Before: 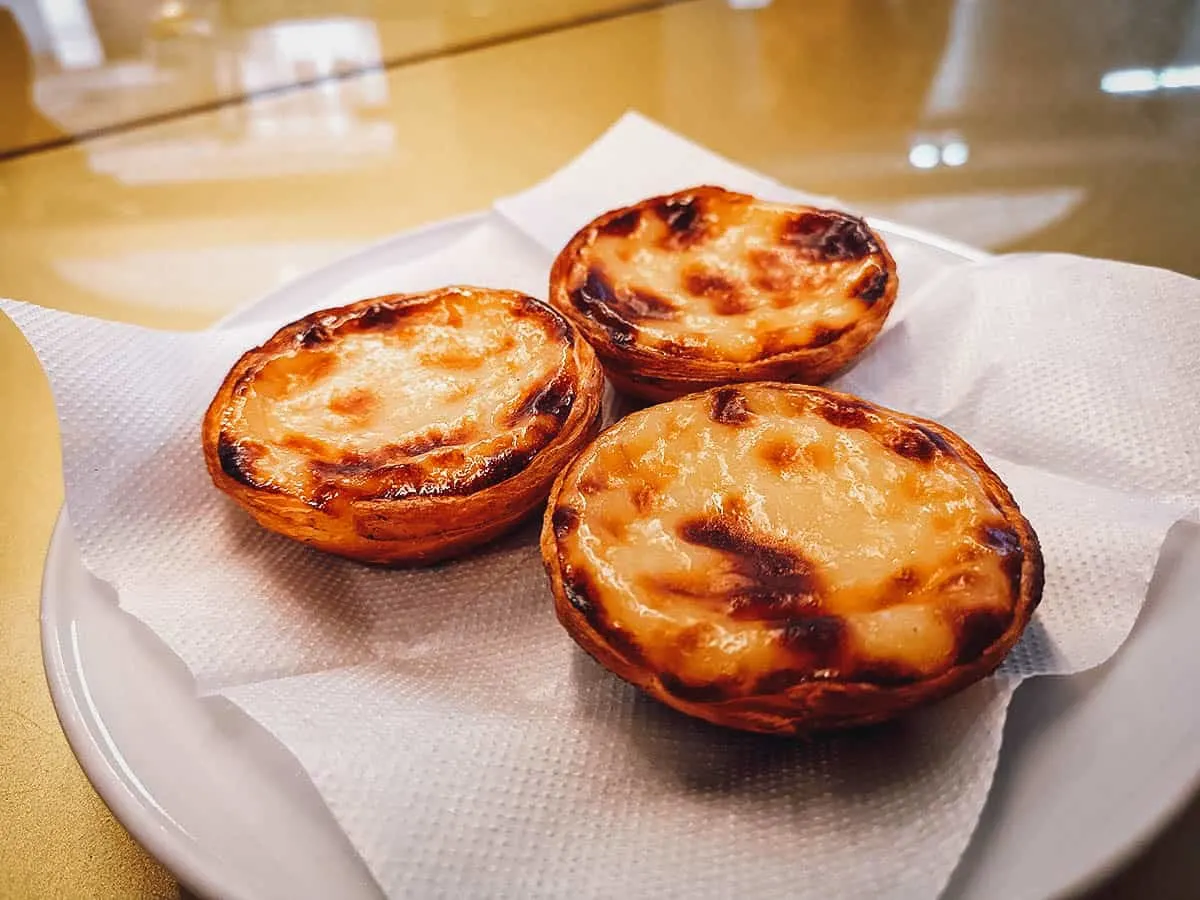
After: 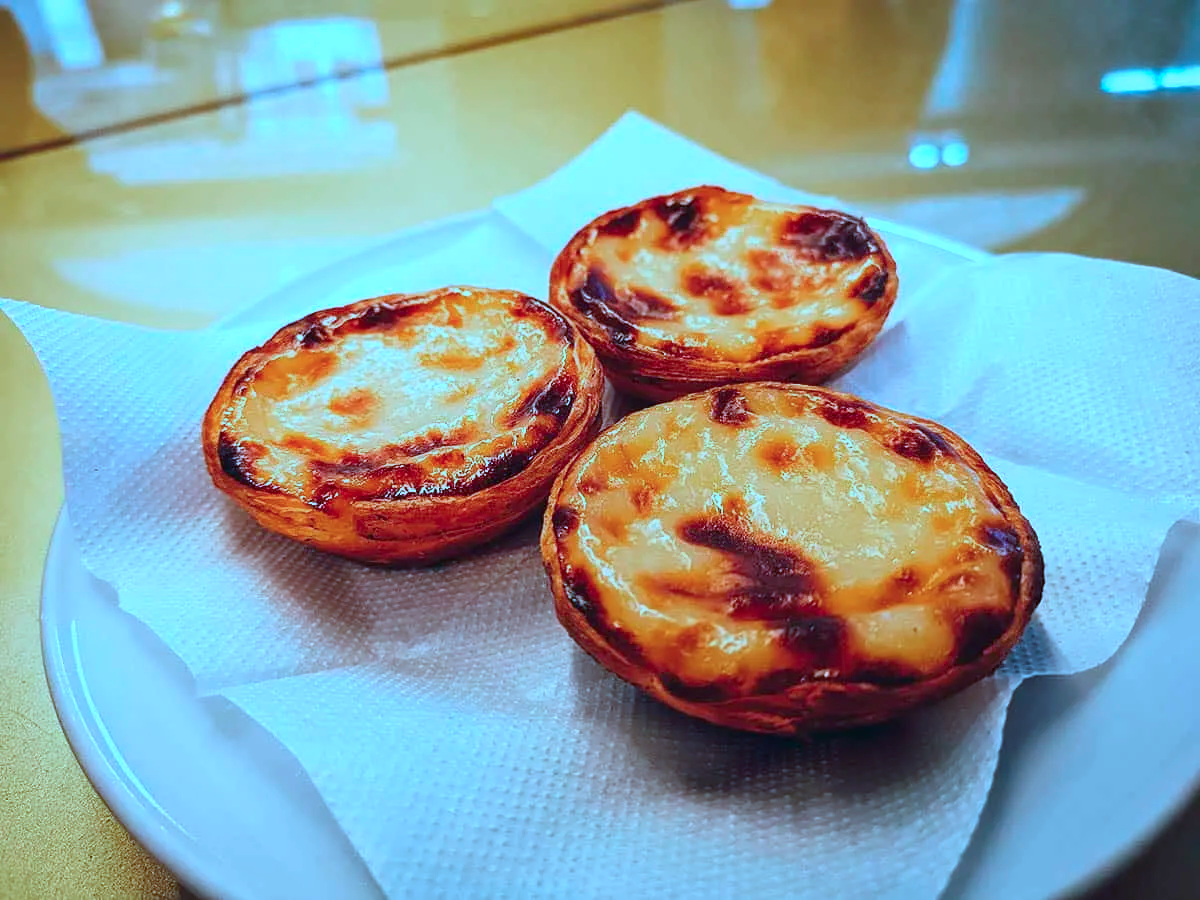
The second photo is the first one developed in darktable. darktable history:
color balance rgb: perceptual saturation grading › global saturation 9.543%
color calibration: output R [0.946, 0.065, -0.013, 0], output G [-0.246, 1.264, -0.017, 0], output B [0.046, -0.098, 1.05, 0], illuminant custom, x 0.432, y 0.394, temperature 3061.37 K
